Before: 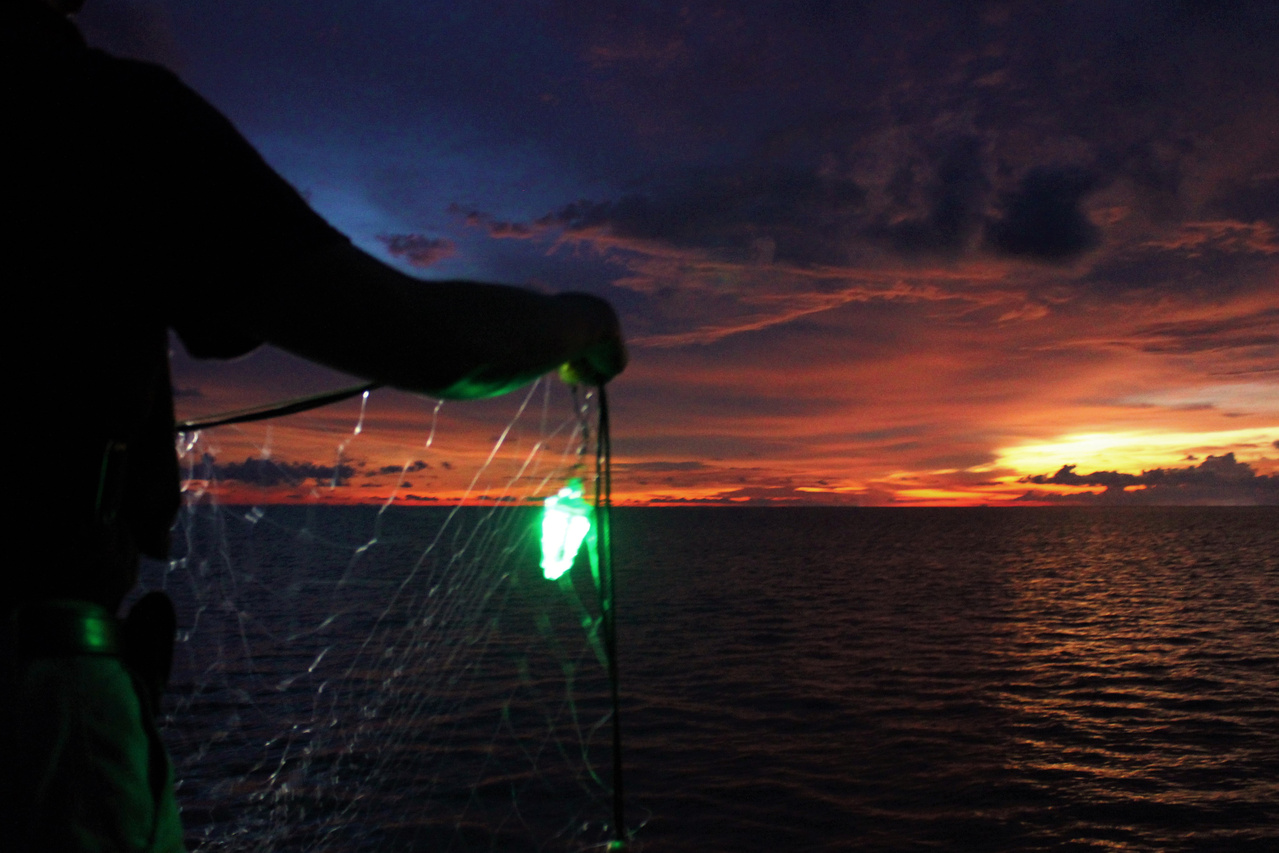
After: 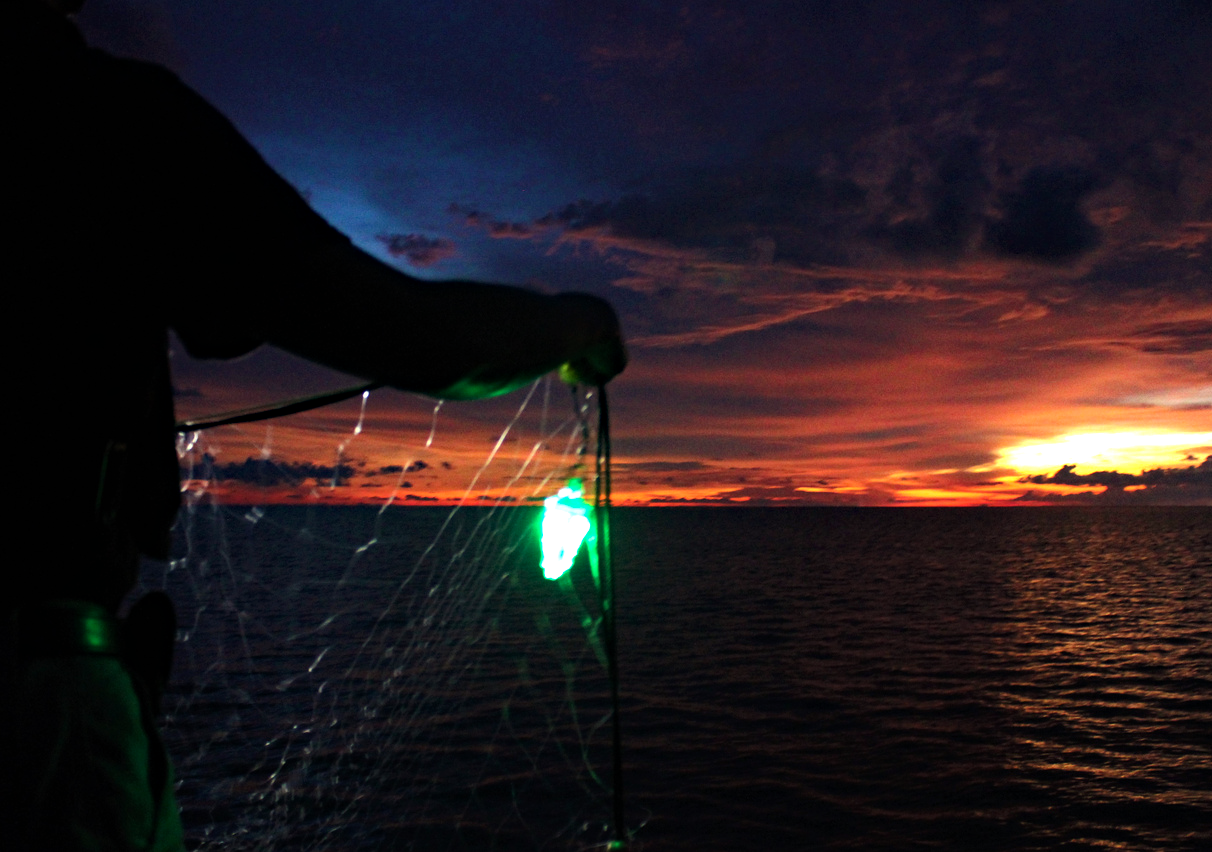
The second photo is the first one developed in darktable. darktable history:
tone equalizer: -8 EV -0.417 EV, -7 EV -0.389 EV, -6 EV -0.333 EV, -5 EV -0.222 EV, -3 EV 0.222 EV, -2 EV 0.333 EV, -1 EV 0.389 EV, +0 EV 0.417 EV, edges refinement/feathering 500, mask exposure compensation -1.57 EV, preserve details no
haze removal: strength 0.29, distance 0.25, compatibility mode true, adaptive false
crop and rotate: right 5.167%
